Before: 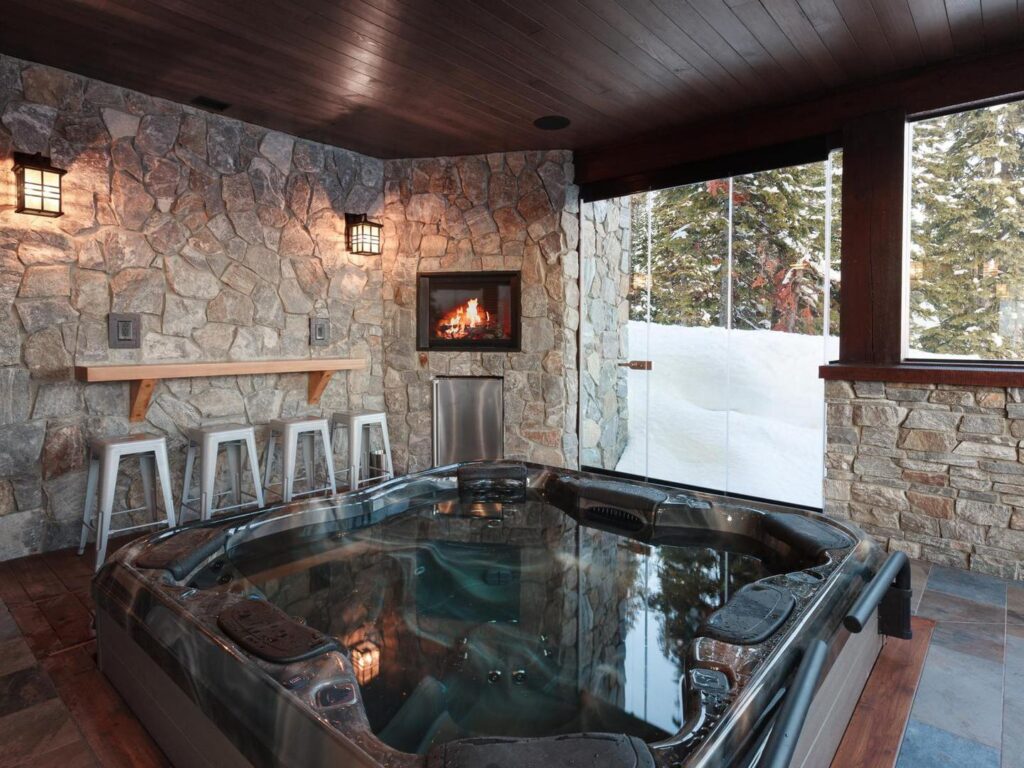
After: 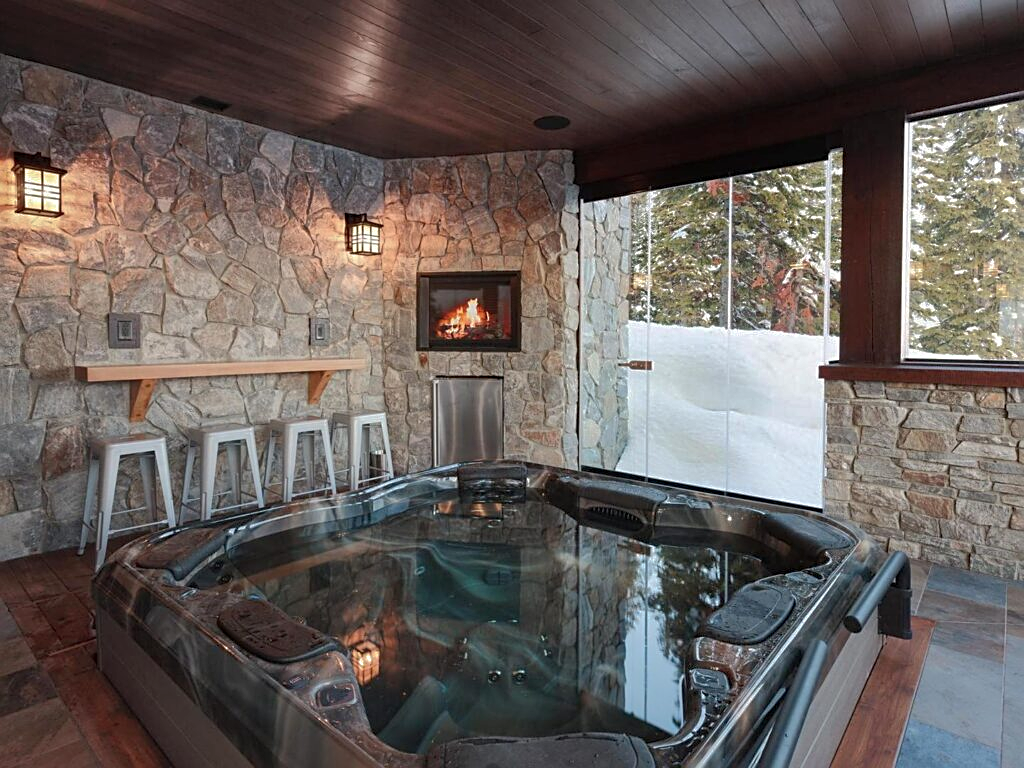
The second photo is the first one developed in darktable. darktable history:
shadows and highlights: shadows 40, highlights -60
sharpen: on, module defaults
